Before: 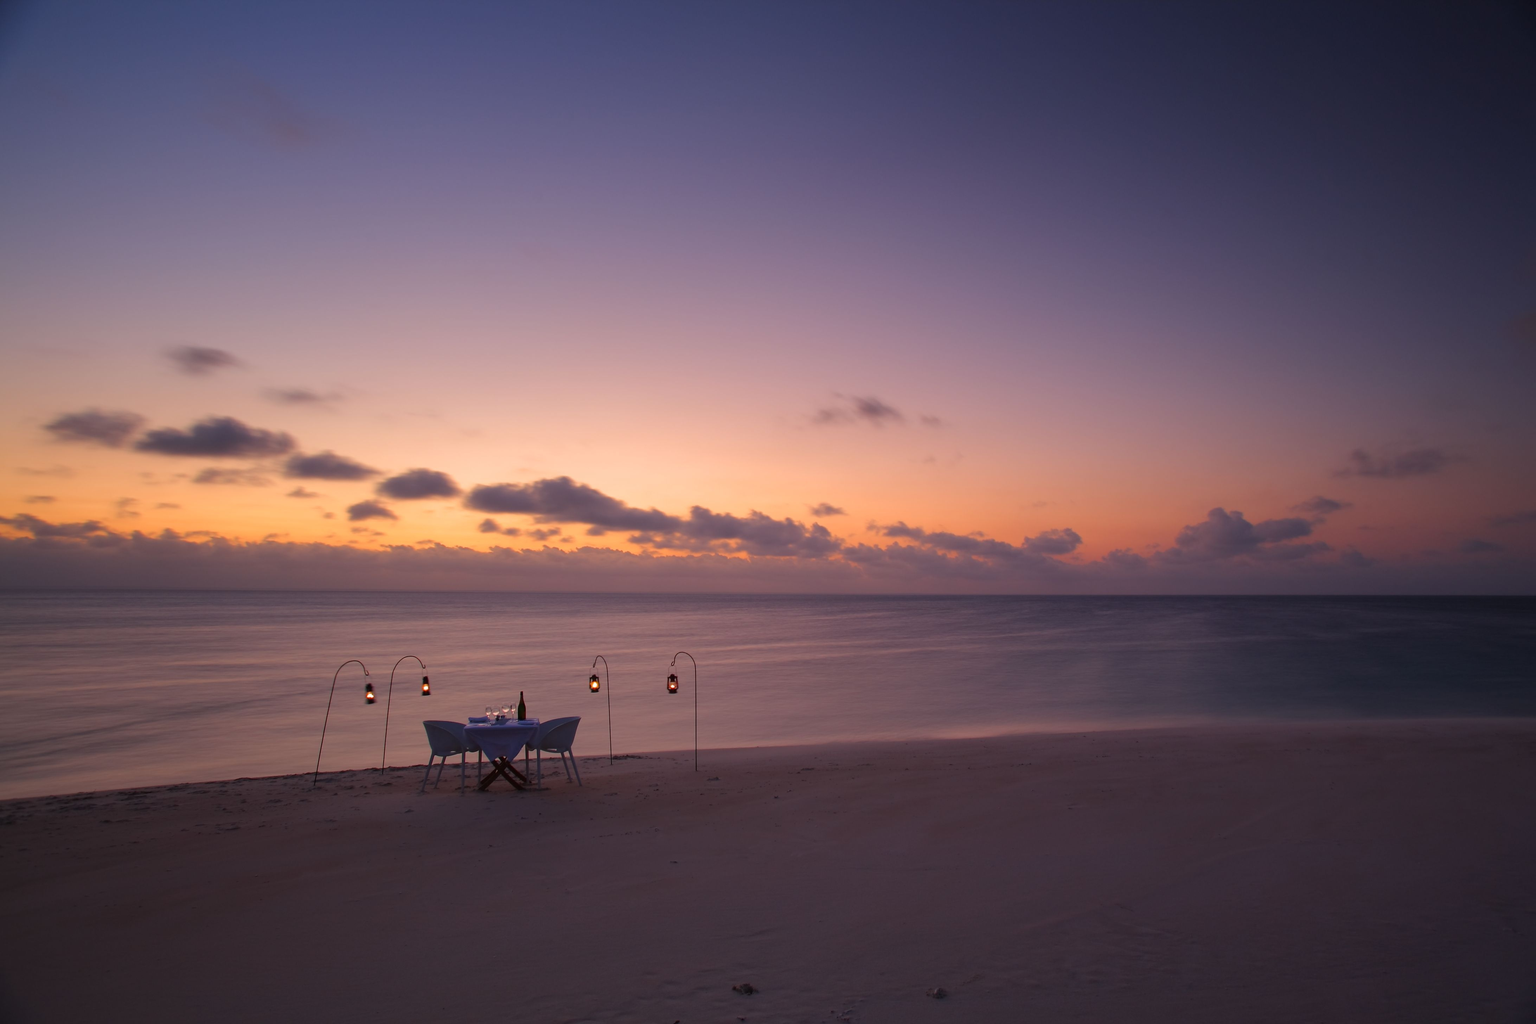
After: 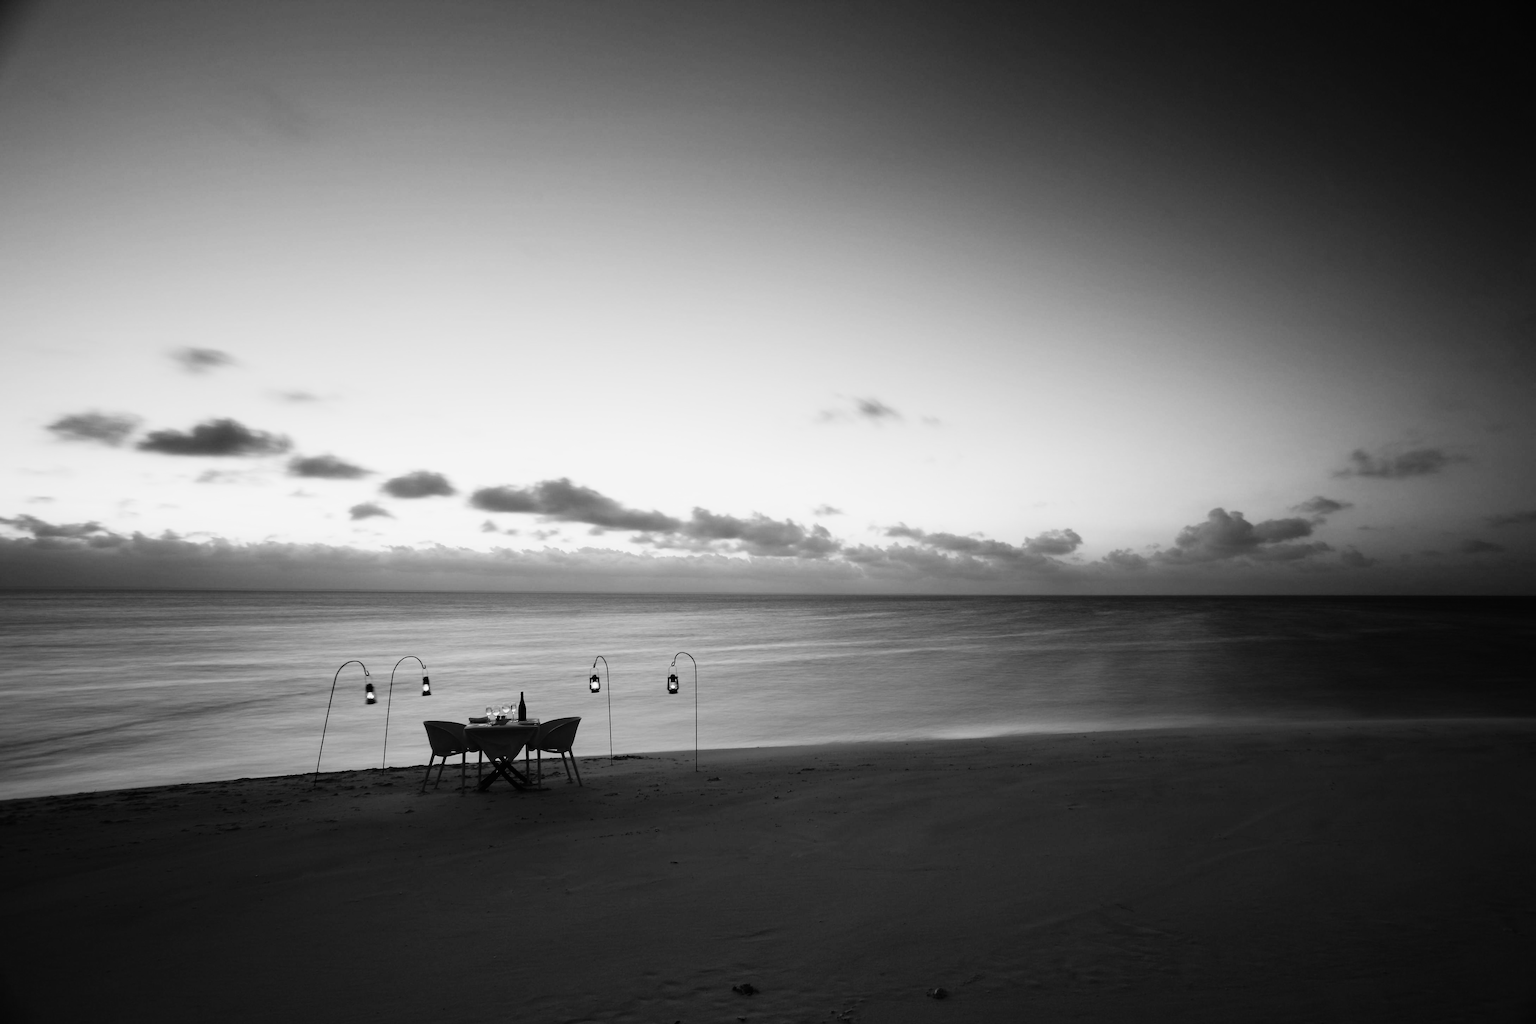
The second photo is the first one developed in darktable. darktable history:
rgb curve: curves: ch0 [(0, 0) (0.21, 0.15) (0.24, 0.21) (0.5, 0.75) (0.75, 0.96) (0.89, 0.99) (1, 1)]; ch1 [(0, 0.02) (0.21, 0.13) (0.25, 0.2) (0.5, 0.67) (0.75, 0.9) (0.89, 0.97) (1, 1)]; ch2 [(0, 0.02) (0.21, 0.13) (0.25, 0.2) (0.5, 0.67) (0.75, 0.9) (0.89, 0.97) (1, 1)], compensate middle gray true
monochrome: a 73.58, b 64.21
